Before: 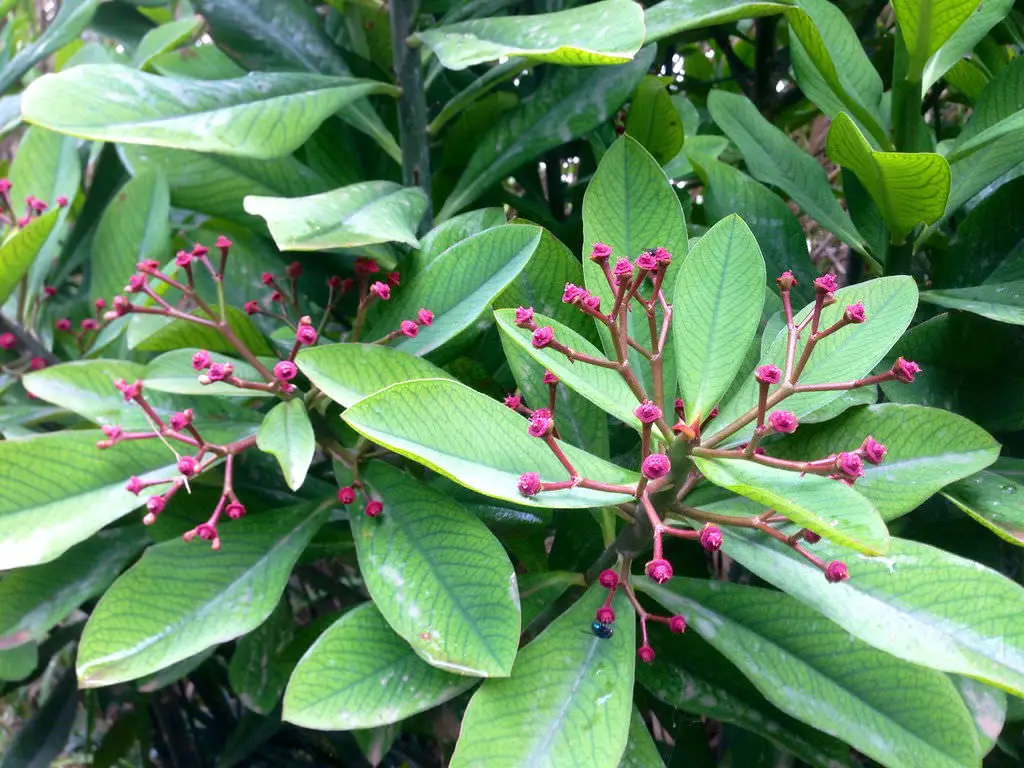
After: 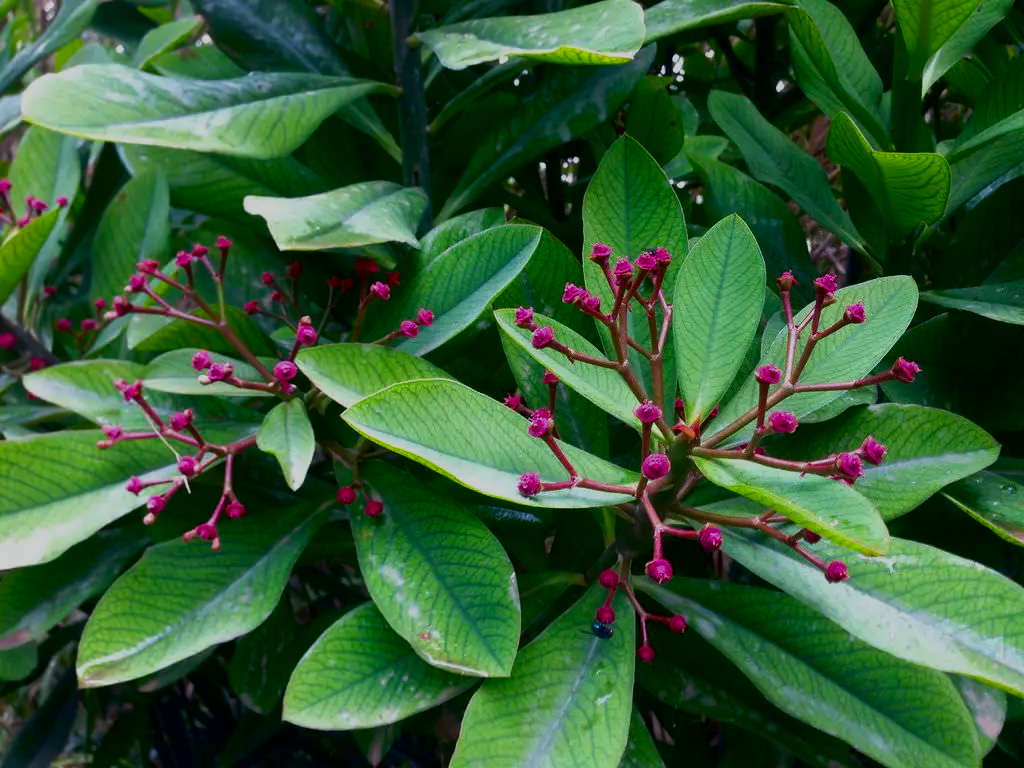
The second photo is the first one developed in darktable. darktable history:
exposure: exposure -0.462 EV, compensate highlight preservation false
contrast brightness saturation: brightness -0.25, saturation 0.2
